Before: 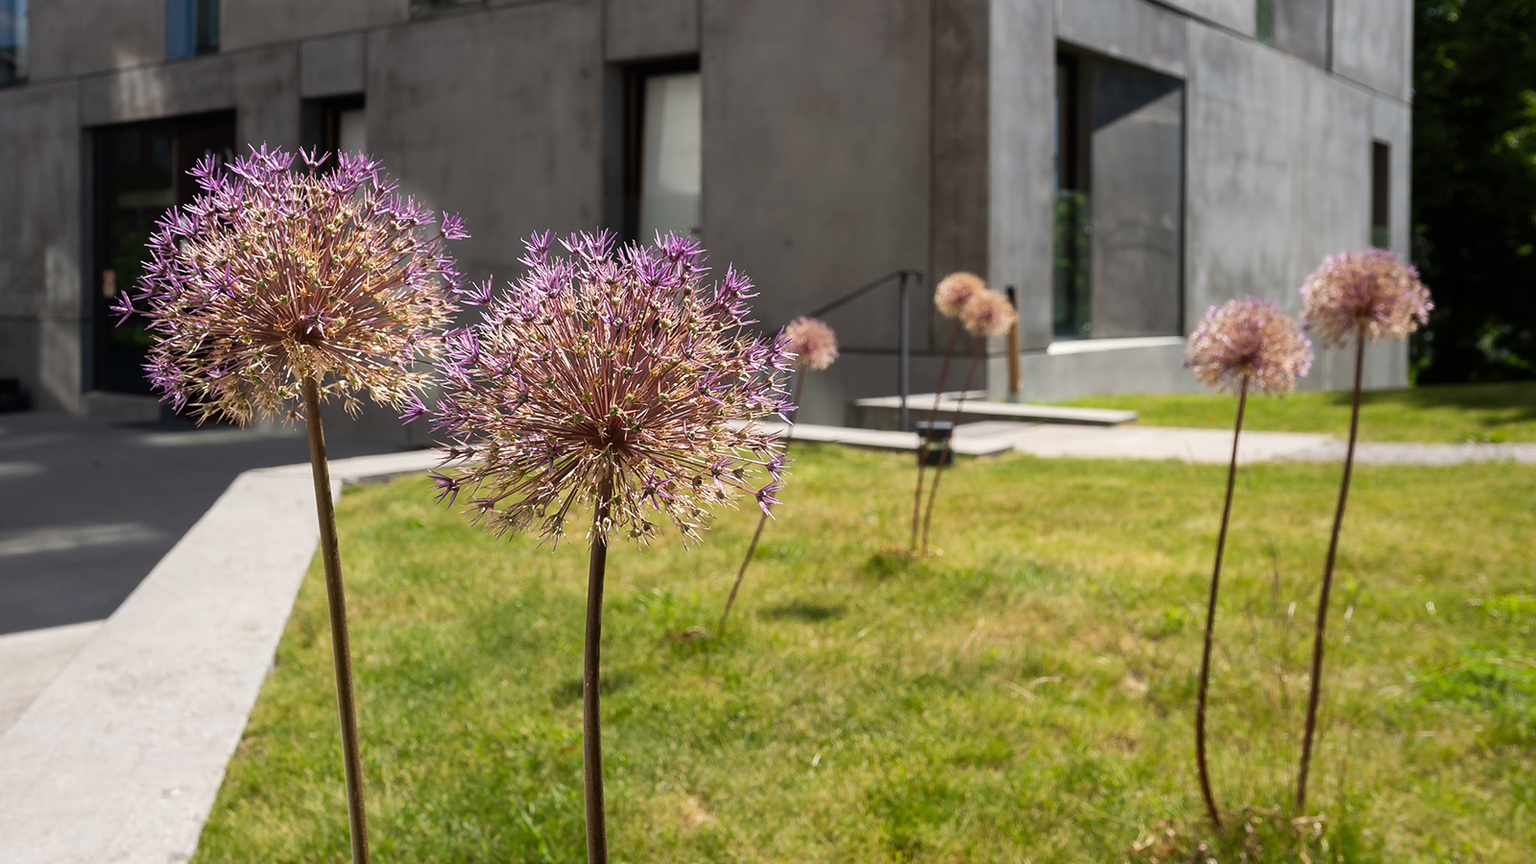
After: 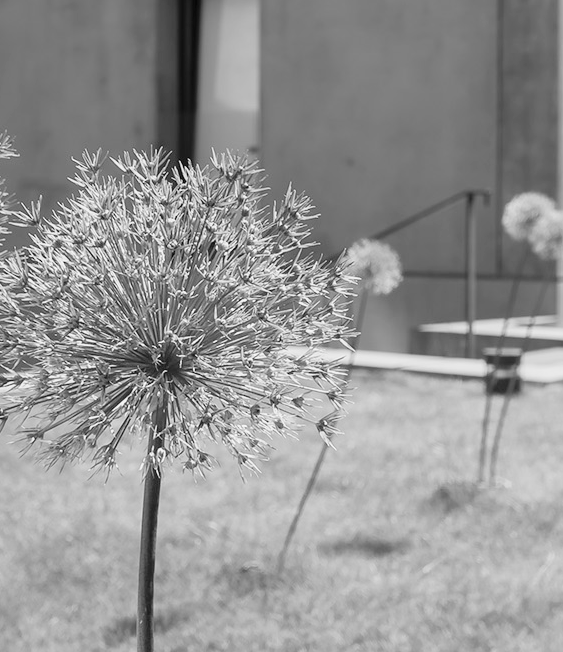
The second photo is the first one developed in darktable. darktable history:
monochrome: a 73.58, b 64.21
global tonemap: drago (0.7, 100)
crop and rotate: left 29.476%, top 10.214%, right 35.32%, bottom 17.333%
